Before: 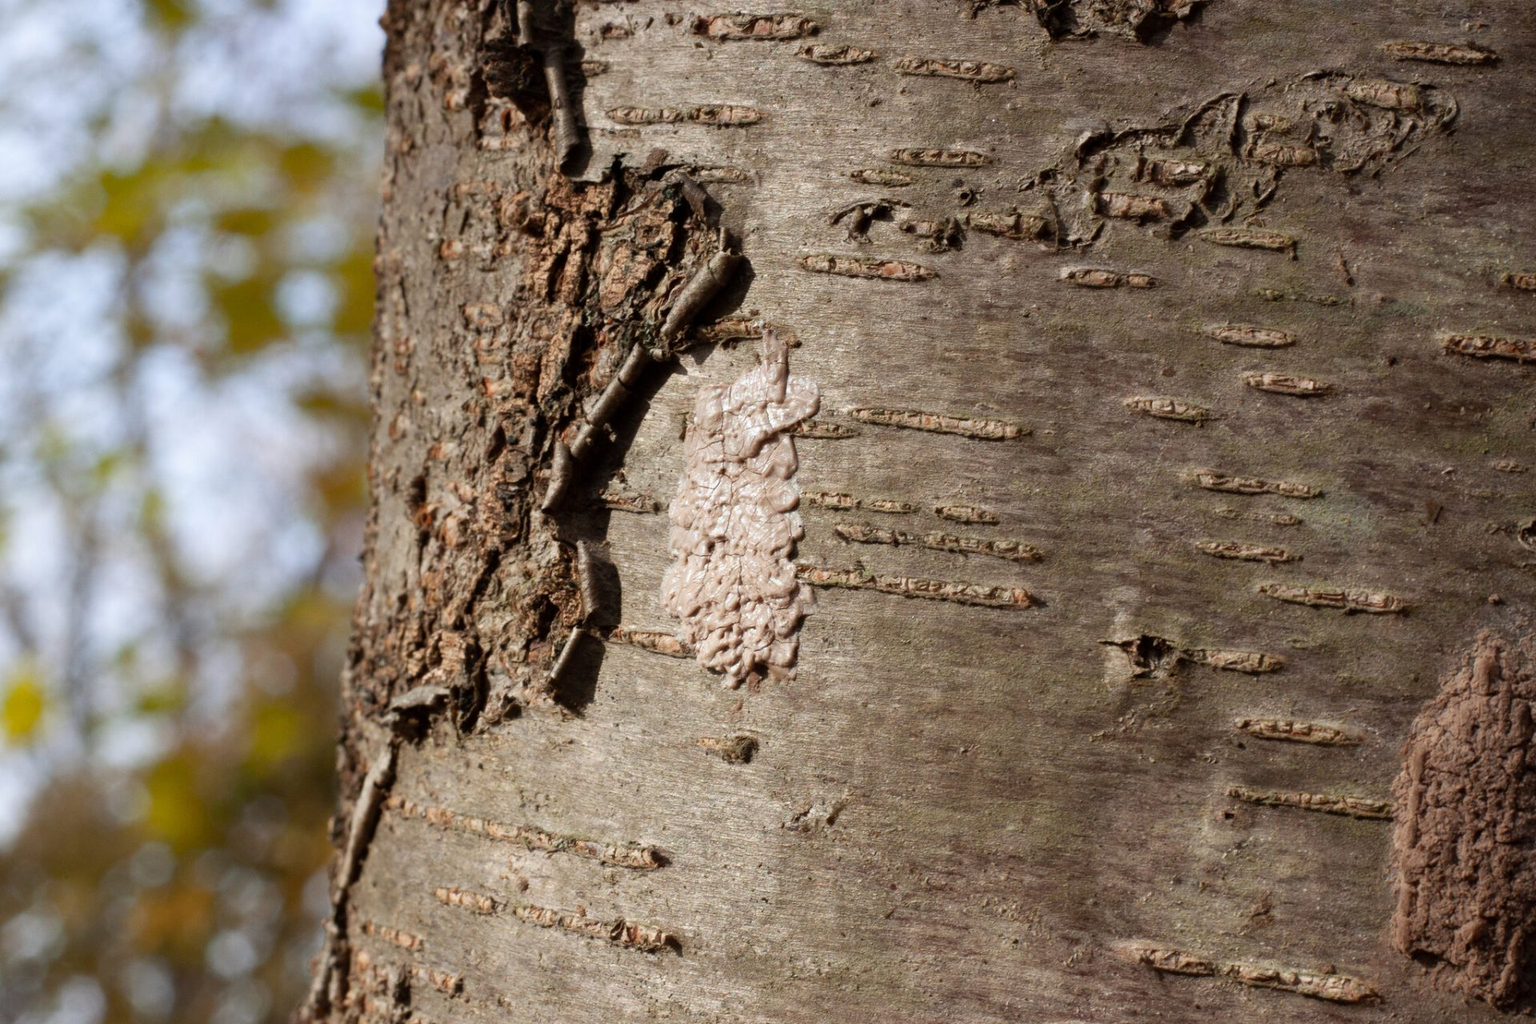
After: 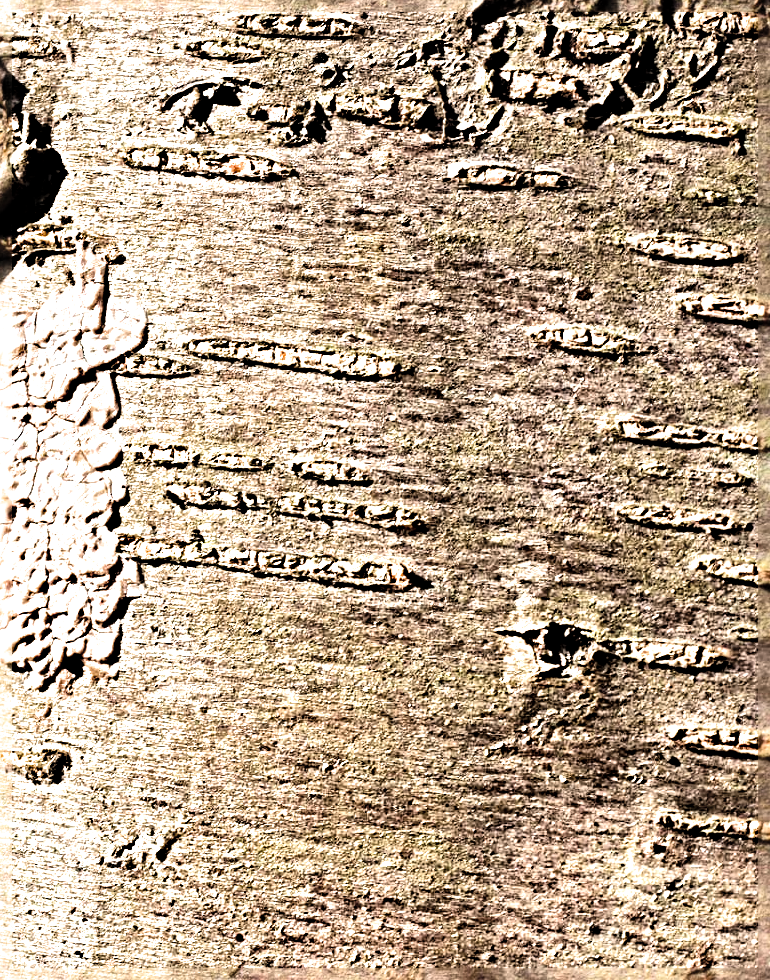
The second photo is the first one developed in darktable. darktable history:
tone equalizer: -8 EV -0.75 EV, -7 EV -0.7 EV, -6 EV -0.6 EV, -5 EV -0.4 EV, -3 EV 0.4 EV, -2 EV 0.6 EV, -1 EV 0.7 EV, +0 EV 0.75 EV, edges refinement/feathering 500, mask exposure compensation -1.57 EV, preserve details no
filmic rgb: black relative exposure -12 EV, white relative exposure 2.8 EV, threshold 3 EV, target black luminance 0%, hardness 8.06, latitude 70.41%, contrast 1.14, highlights saturation mix 10%, shadows ↔ highlights balance -0.388%, color science v4 (2020), iterations of high-quality reconstruction 10, contrast in shadows soft, contrast in highlights soft, enable highlight reconstruction true
white balance: red 1, blue 1
exposure: black level correction 0, exposure 0.7 EV, compensate exposure bias true, compensate highlight preservation false
local contrast: mode bilateral grid, contrast 20, coarseness 50, detail 161%, midtone range 0.2
crop: left 45.721%, top 13.393%, right 14.118%, bottom 10.01%
contrast brightness saturation: contrast 0.14, brightness 0.21
sharpen: radius 6.3, amount 1.8, threshold 0
